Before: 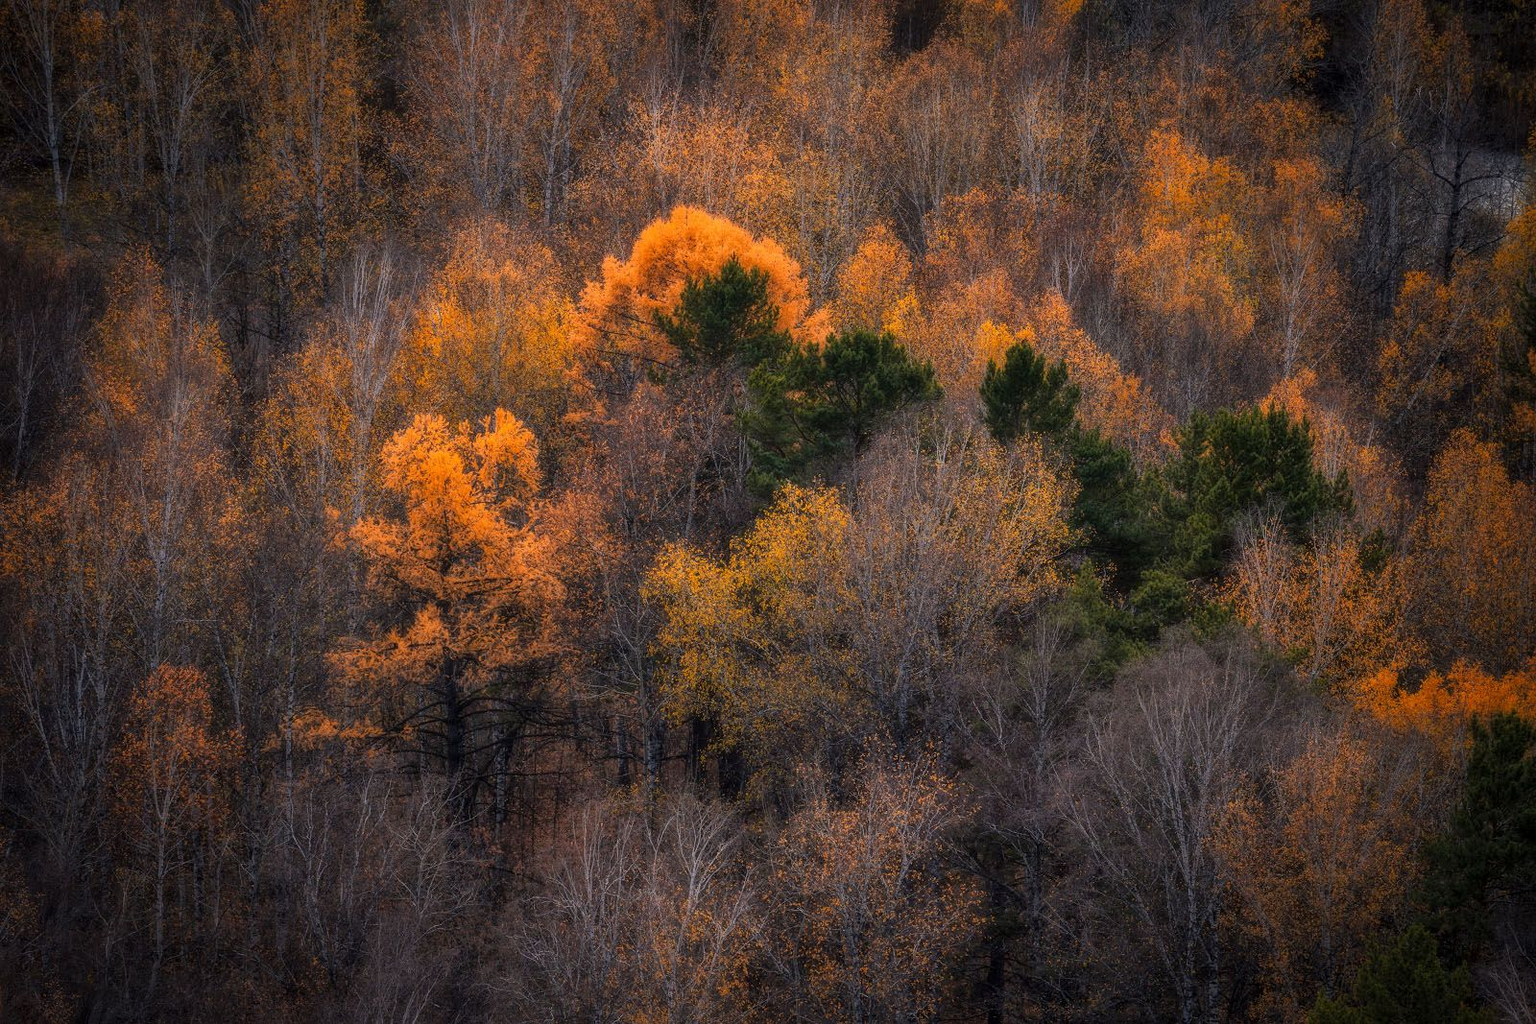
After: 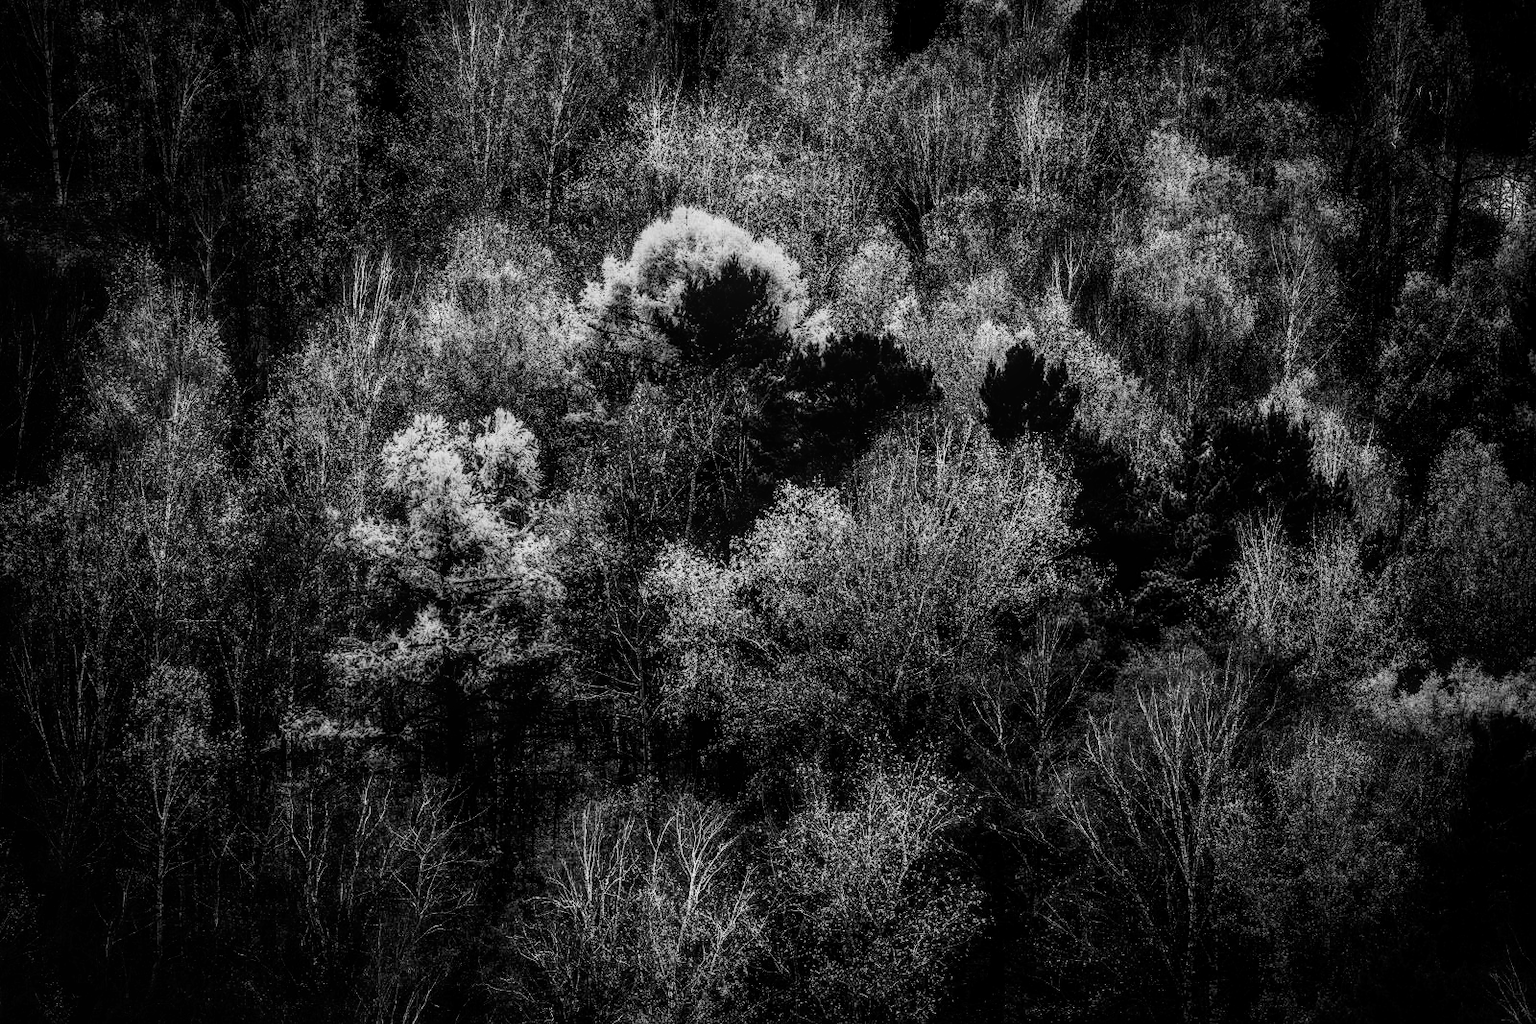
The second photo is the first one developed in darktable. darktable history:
tone curve: curves: ch0 [(0, 0) (0.003, 0.012) (0.011, 0.015) (0.025, 0.02) (0.044, 0.032) (0.069, 0.044) (0.1, 0.063) (0.136, 0.085) (0.177, 0.121) (0.224, 0.159) (0.277, 0.207) (0.335, 0.261) (0.399, 0.328) (0.468, 0.41) (0.543, 0.506) (0.623, 0.609) (0.709, 0.719) (0.801, 0.82) (0.898, 0.907) (1, 1)], color space Lab, independent channels, preserve colors none
contrast equalizer: octaves 7, y [[0.6 ×6], [0.55 ×6], [0 ×6], [0 ×6], [0 ×6]]
color zones: curves: ch0 [(0.002, 0.593) (0.143, 0.417) (0.285, 0.541) (0.455, 0.289) (0.608, 0.327) (0.727, 0.283) (0.869, 0.571) (1, 0.603)]; ch1 [(0, 0) (0.143, 0) (0.286, 0) (0.429, 0) (0.571, 0) (0.714, 0) (0.857, 0)]
color balance rgb: power › luminance -3.741%, power › hue 142.35°, linear chroma grading › global chroma 14.662%, perceptual saturation grading › global saturation 0.022%, perceptual brilliance grading › highlights 10.028%, perceptual brilliance grading › mid-tones 4.675%, global vibrance 40.979%
filmic rgb: black relative exposure -5.12 EV, white relative exposure 3.56 EV, threshold 3.01 EV, hardness 3.17, contrast 1.491, highlights saturation mix -49.42%, enable highlight reconstruction true
local contrast: on, module defaults
exposure: exposure 0.208 EV, compensate highlight preservation false
